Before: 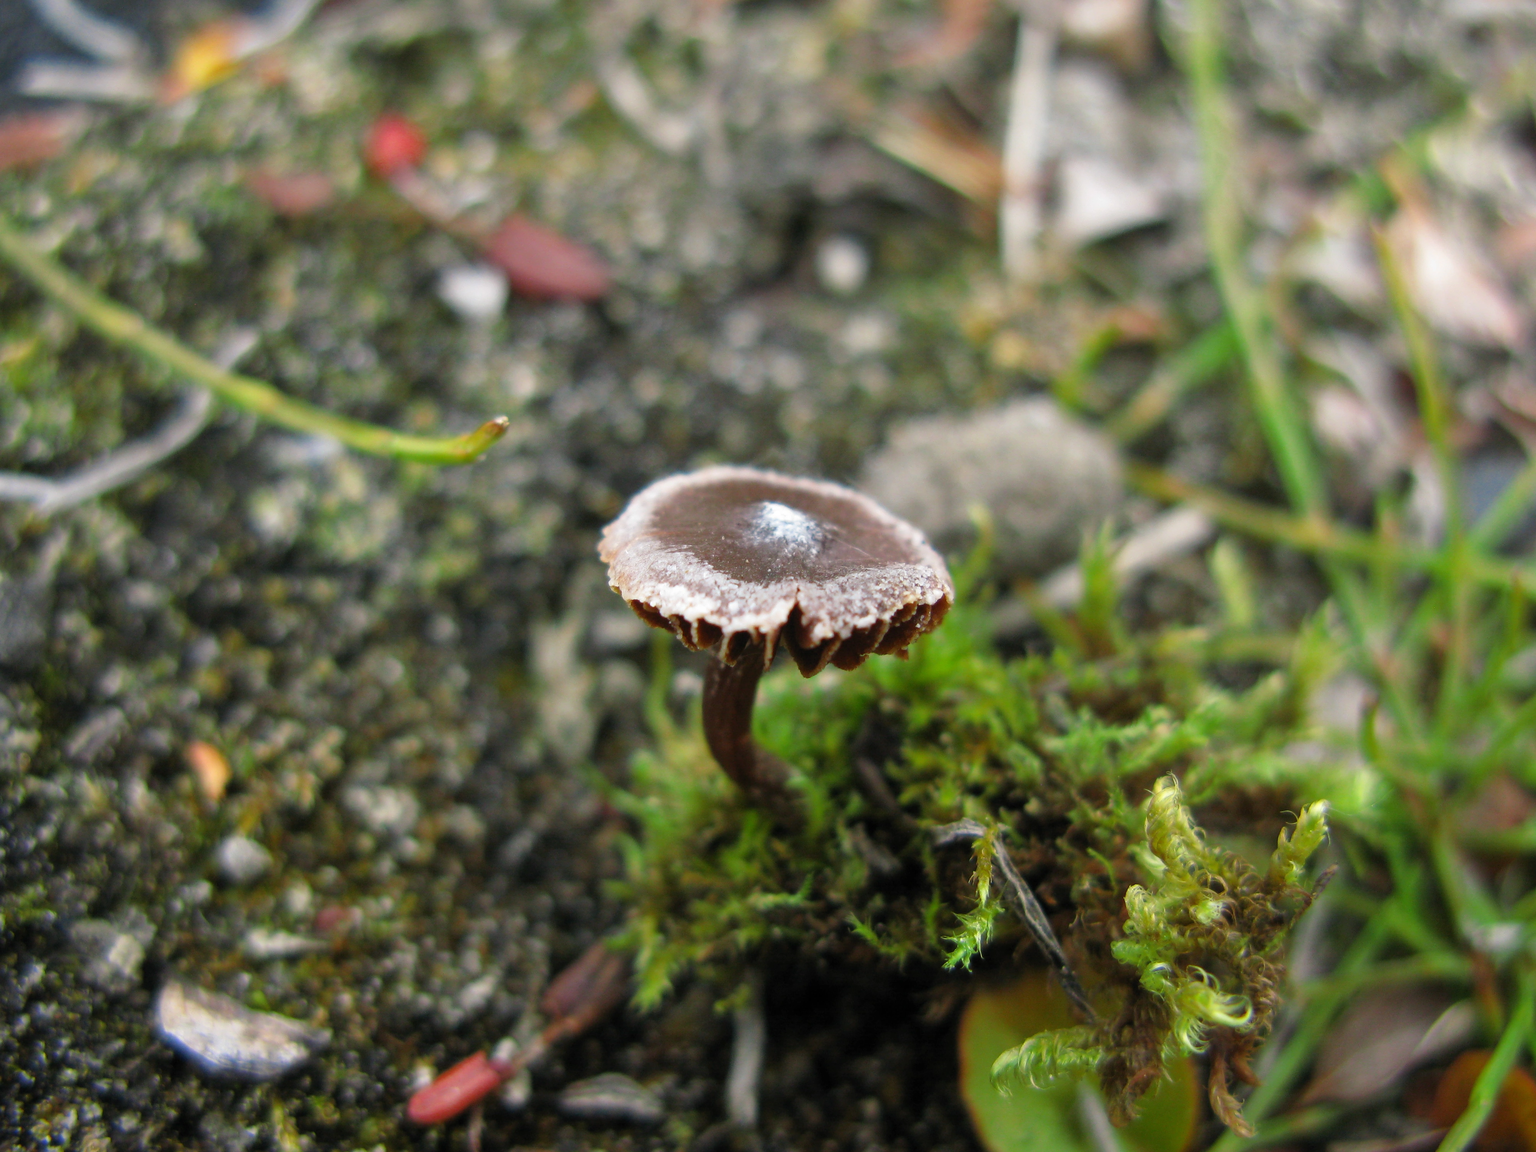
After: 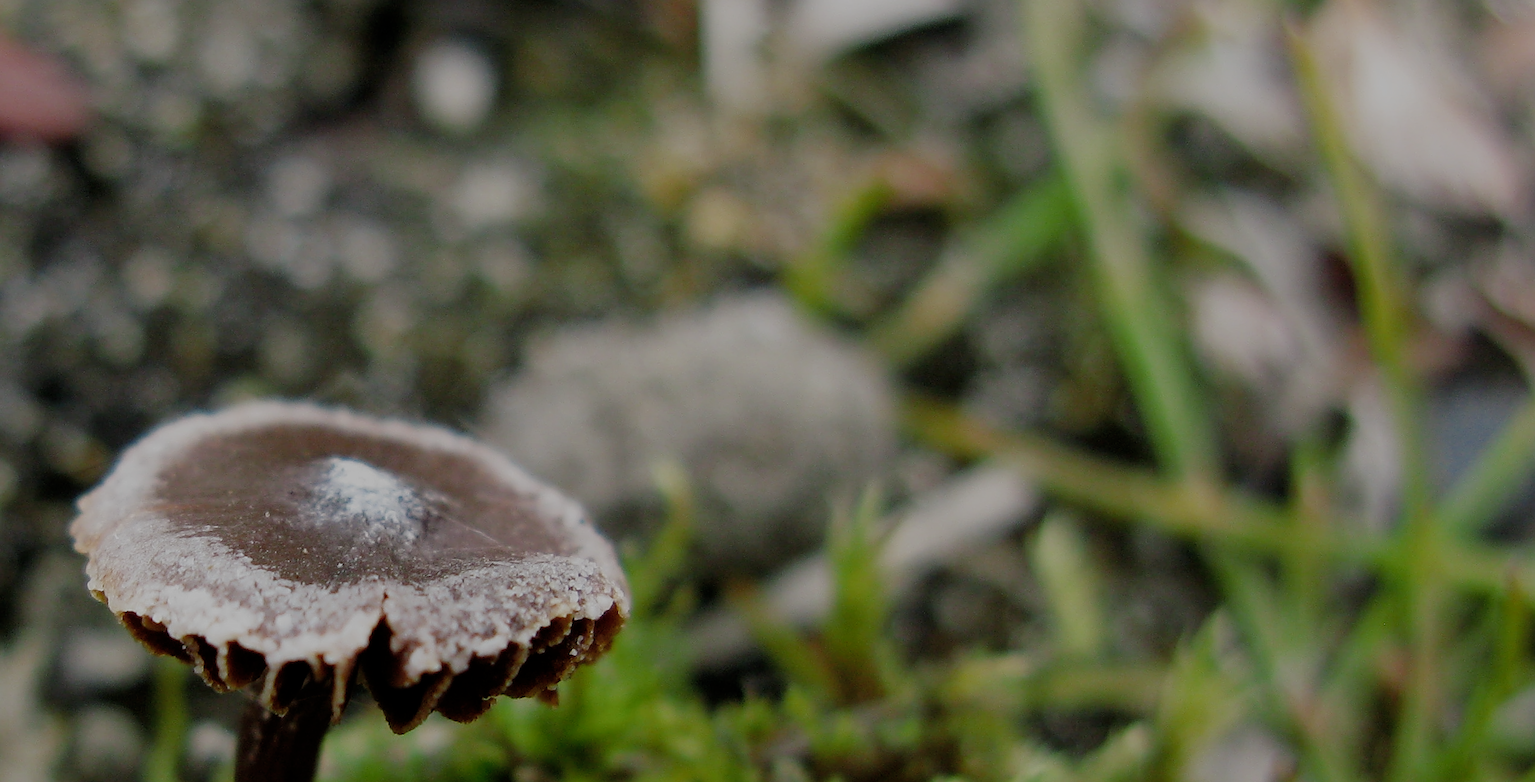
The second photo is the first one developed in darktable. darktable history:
contrast brightness saturation: saturation -0.17
crop: left 36.005%, top 18.293%, right 0.31%, bottom 38.444%
sharpen: on, module defaults
filmic rgb: middle gray luminance 30%, black relative exposure -9 EV, white relative exposure 7 EV, threshold 6 EV, target black luminance 0%, hardness 2.94, latitude 2.04%, contrast 0.963, highlights saturation mix 5%, shadows ↔ highlights balance 12.16%, add noise in highlights 0, preserve chrominance no, color science v3 (2019), use custom middle-gray values true, iterations of high-quality reconstruction 0, contrast in highlights soft, enable highlight reconstruction true
